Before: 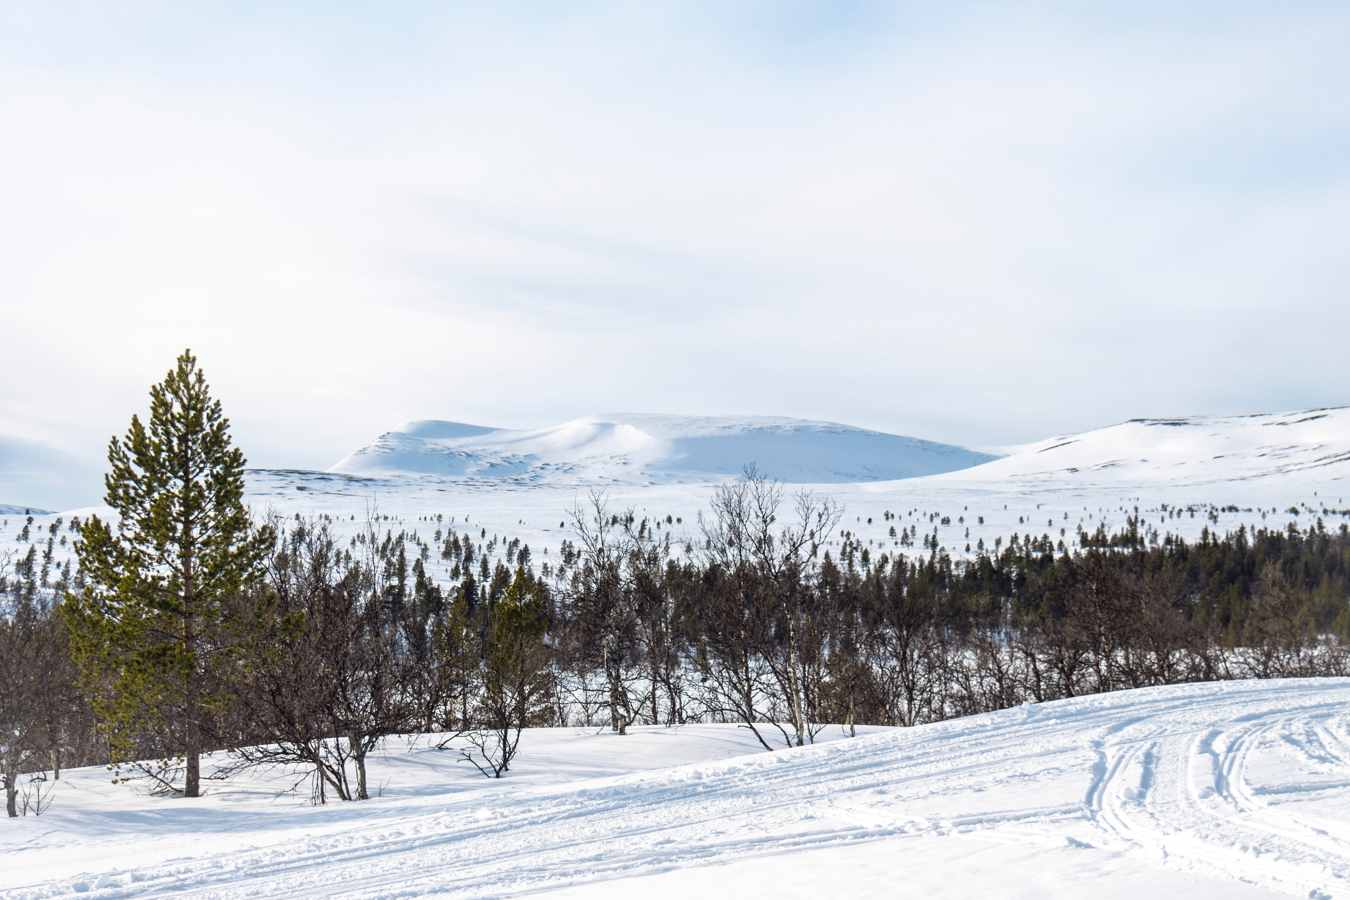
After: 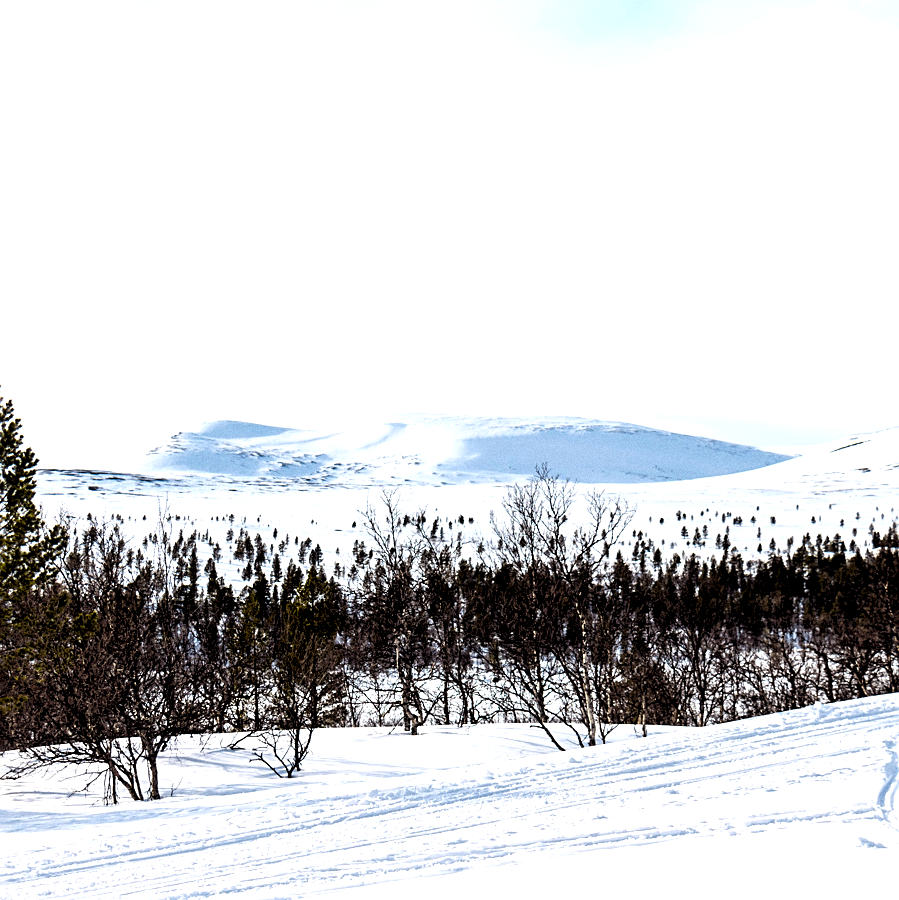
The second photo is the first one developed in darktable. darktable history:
rgb levels: levels [[0.034, 0.472, 0.904], [0, 0.5, 1], [0, 0.5, 1]]
color balance: mode lift, gamma, gain (sRGB), lift [1, 1.049, 1, 1]
crop: left 15.419%, right 17.914%
contrast brightness saturation: contrast 0.07, brightness -0.14, saturation 0.11
sharpen: on, module defaults
exposure: black level correction 0.003, exposure 0.383 EV, compensate highlight preservation false
grain: coarseness 0.47 ISO
